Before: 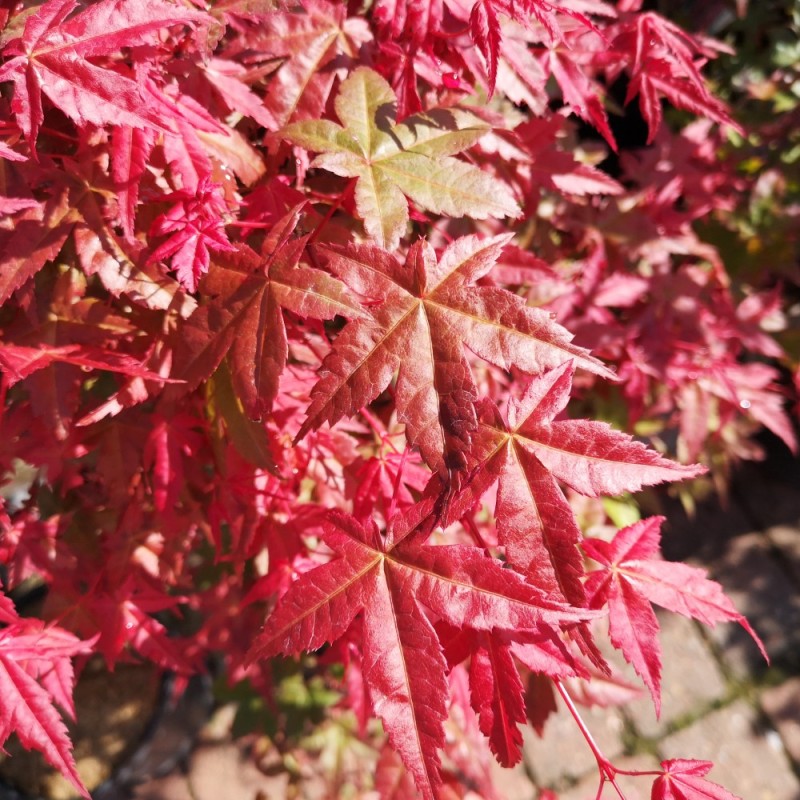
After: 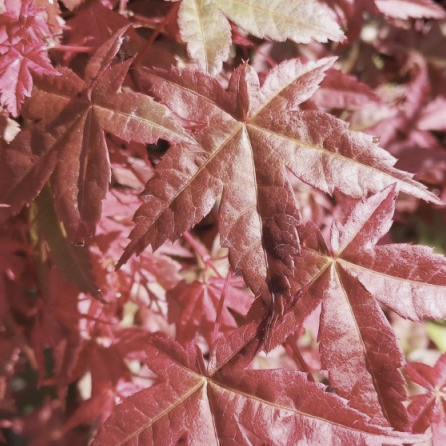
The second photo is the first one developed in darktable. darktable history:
contrast brightness saturation: contrast -0.05, saturation -0.41
white balance: red 0.982, blue 1.018
crop and rotate: left 22.13%, top 22.054%, right 22.026%, bottom 22.102%
